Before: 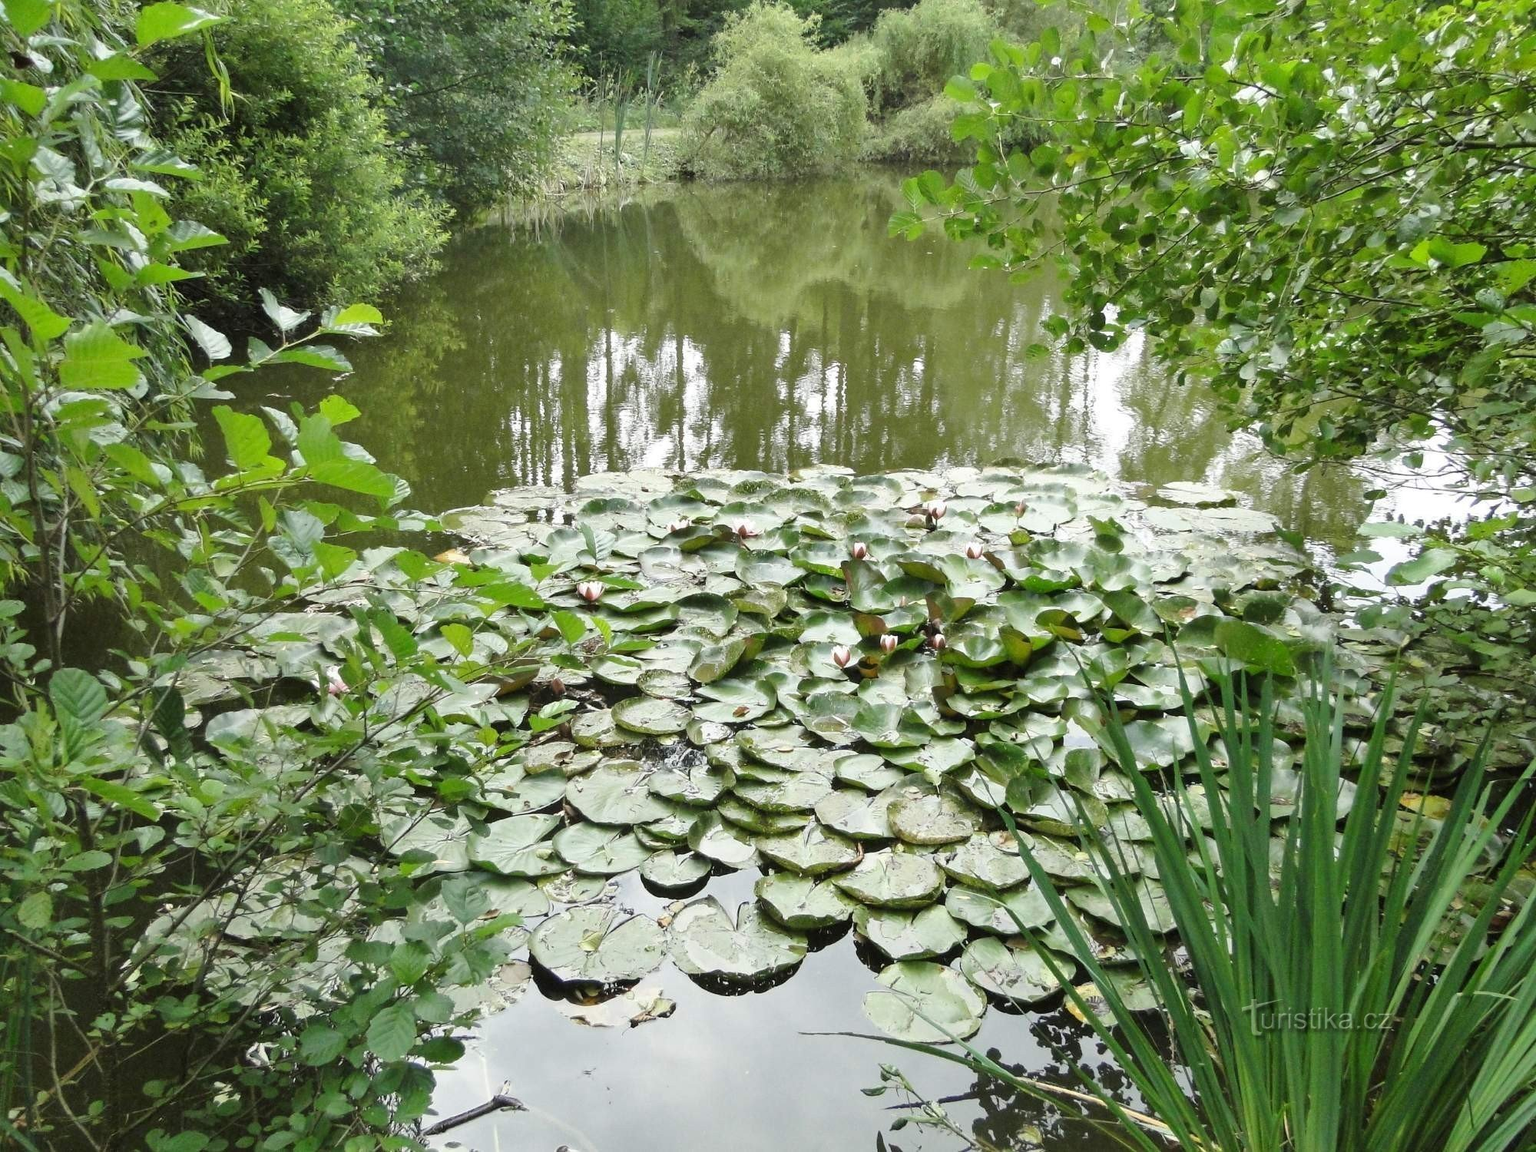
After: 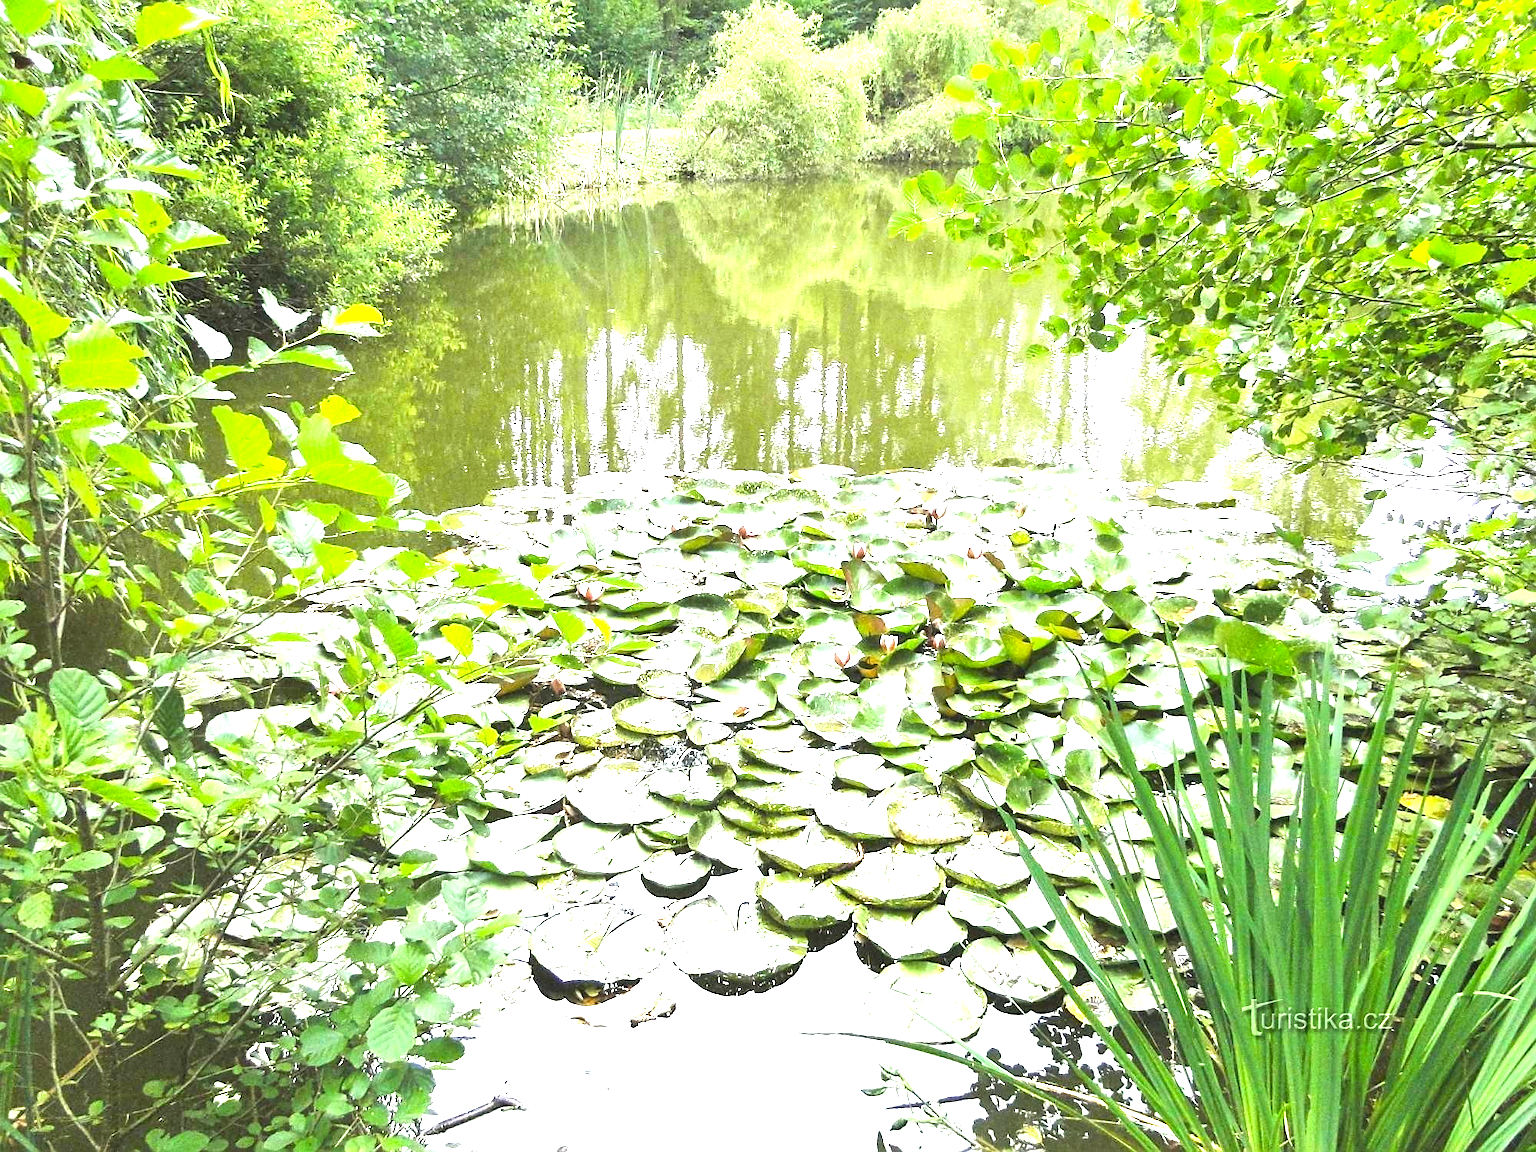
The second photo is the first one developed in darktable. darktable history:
color balance rgb: linear chroma grading › shadows -3.071%, linear chroma grading › highlights -3.896%, perceptual saturation grading › global saturation 0.353%, global vibrance 39.32%
exposure: exposure 1.999 EV, compensate highlight preservation false
contrast brightness saturation: contrast -0.103, saturation -0.096
sharpen: on, module defaults
